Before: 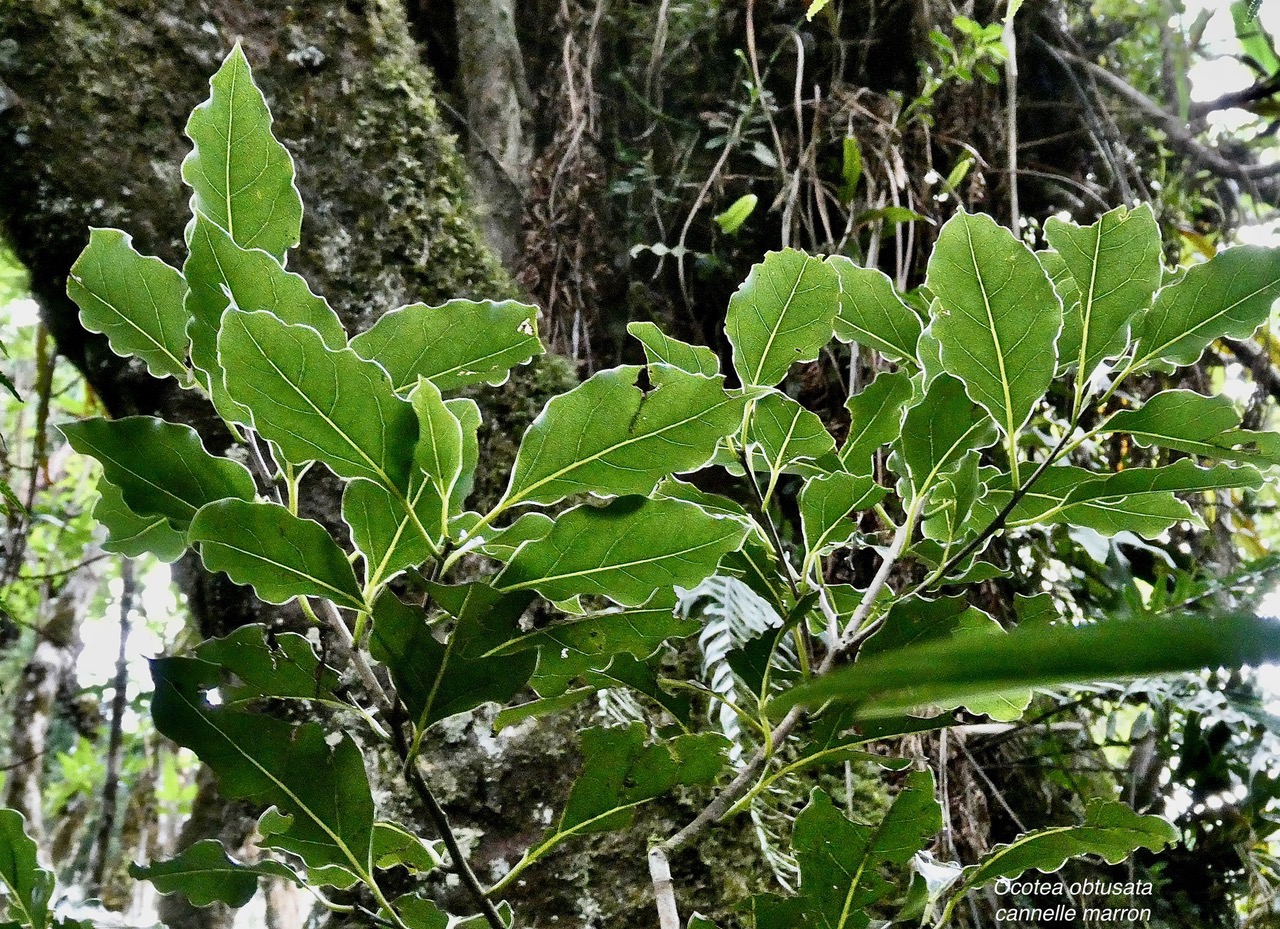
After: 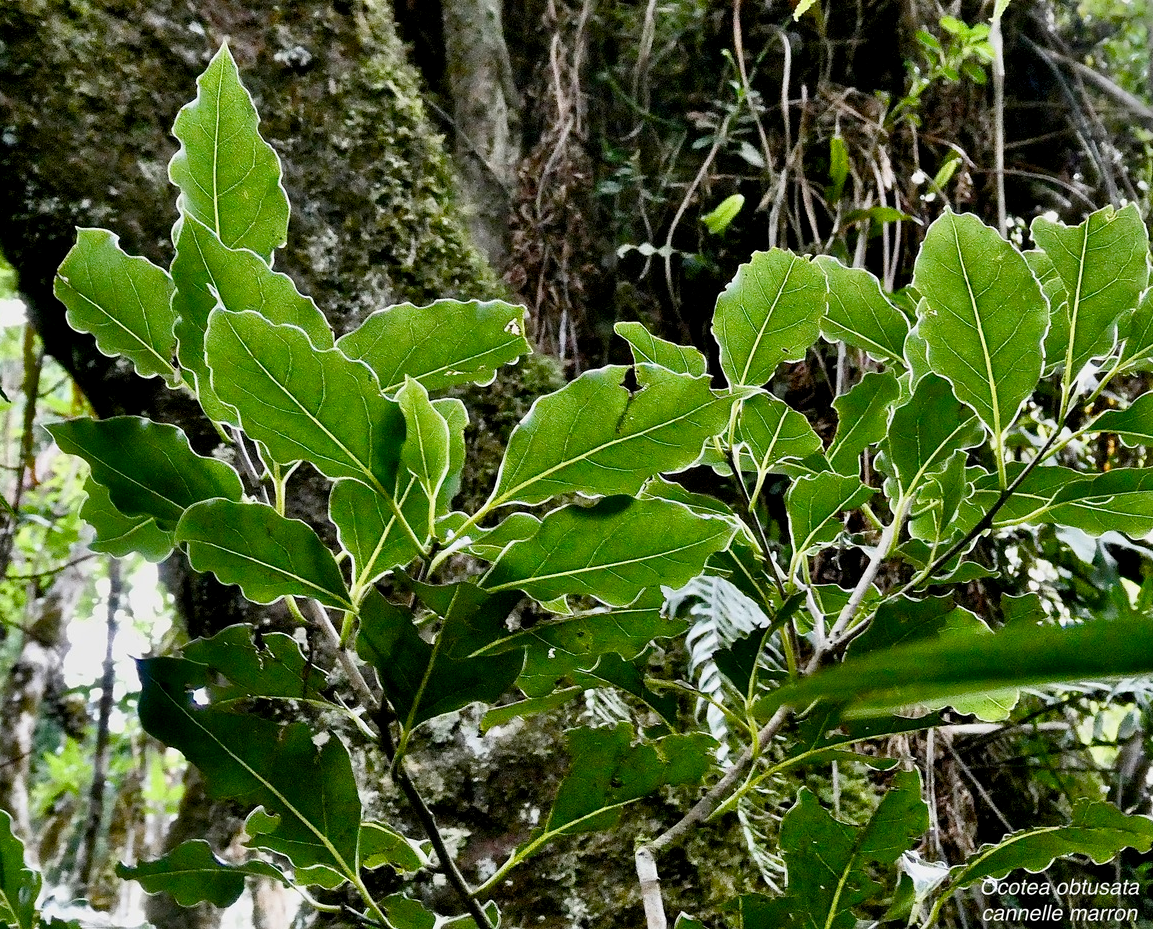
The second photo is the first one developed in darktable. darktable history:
crop and rotate: left 1.088%, right 8.807%
color balance rgb: perceptual saturation grading › global saturation 20%, perceptual saturation grading › highlights -25%, perceptual saturation grading › shadows 25%
